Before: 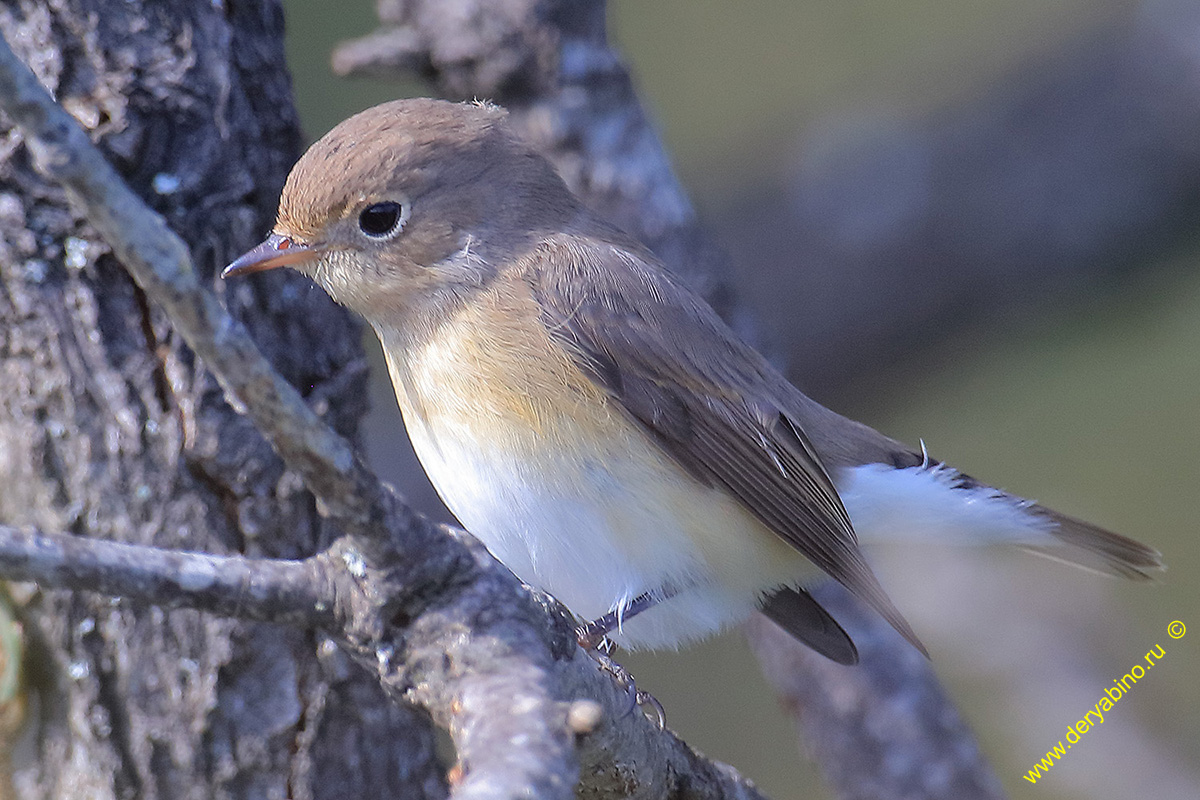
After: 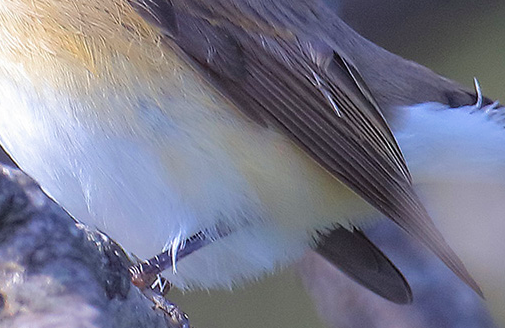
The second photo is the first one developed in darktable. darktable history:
crop: left 37.221%, top 45.169%, right 20.63%, bottom 13.777%
velvia: on, module defaults
